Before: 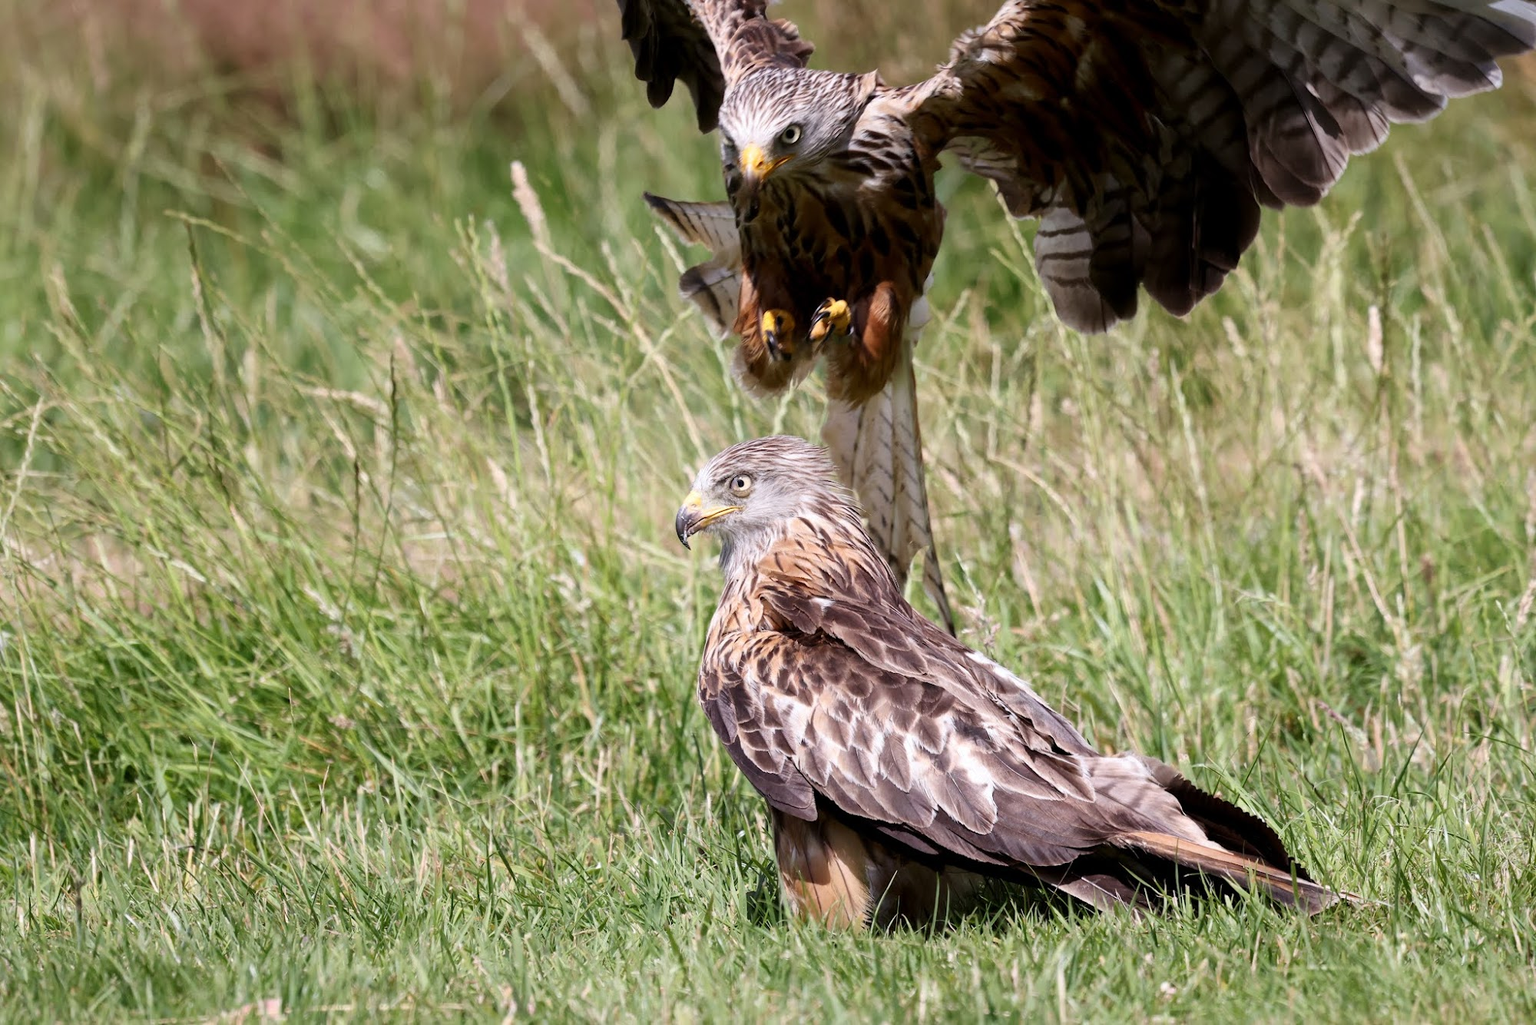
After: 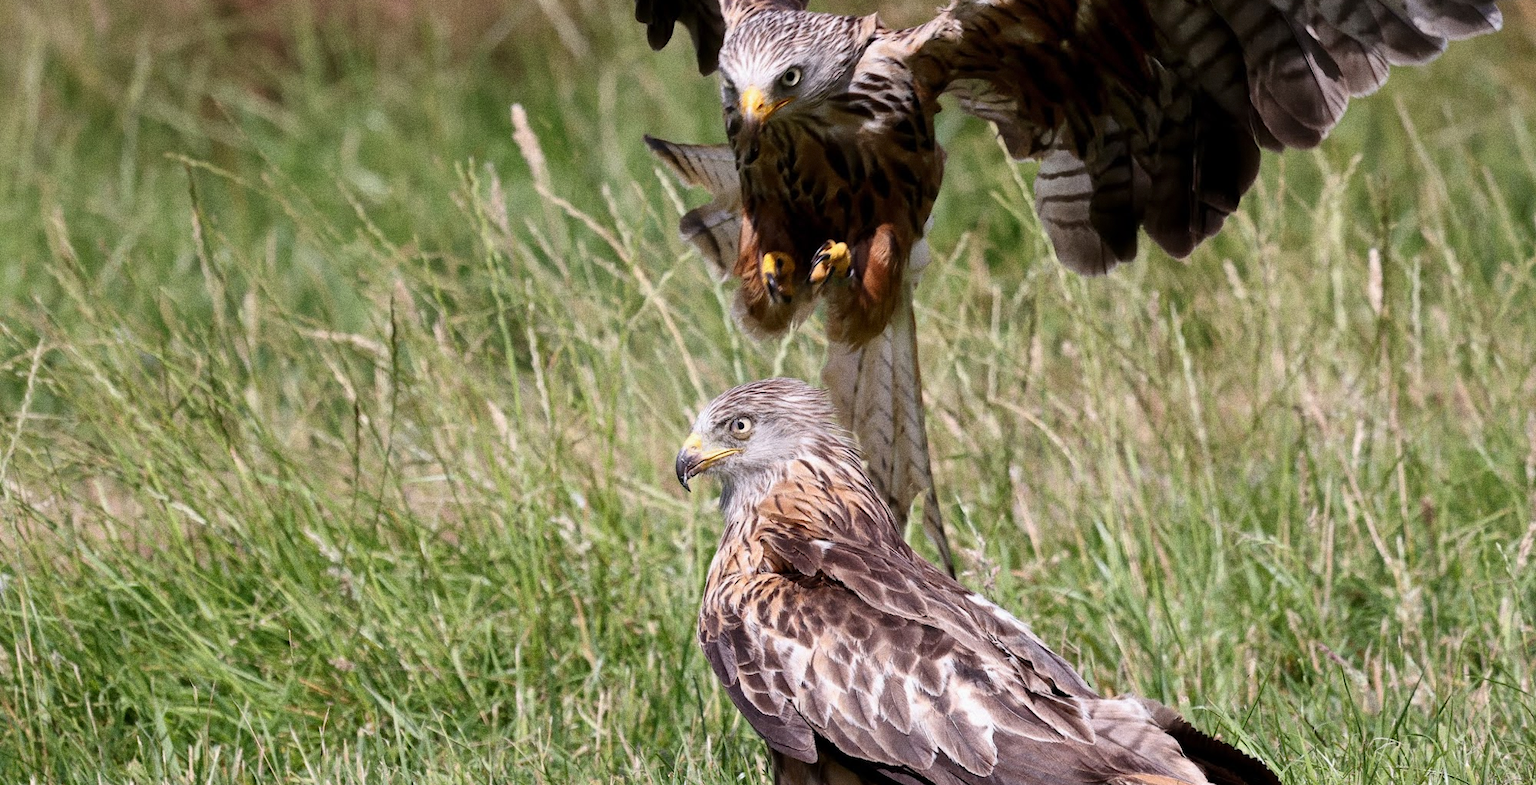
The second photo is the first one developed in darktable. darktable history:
crop: top 5.667%, bottom 17.637%
grain: coarseness 9.61 ISO, strength 35.62%
shadows and highlights: shadows 43.71, white point adjustment -1.46, soften with gaussian
base curve: curves: ch0 [(0, 0) (0.472, 0.455) (1, 1)], preserve colors none
